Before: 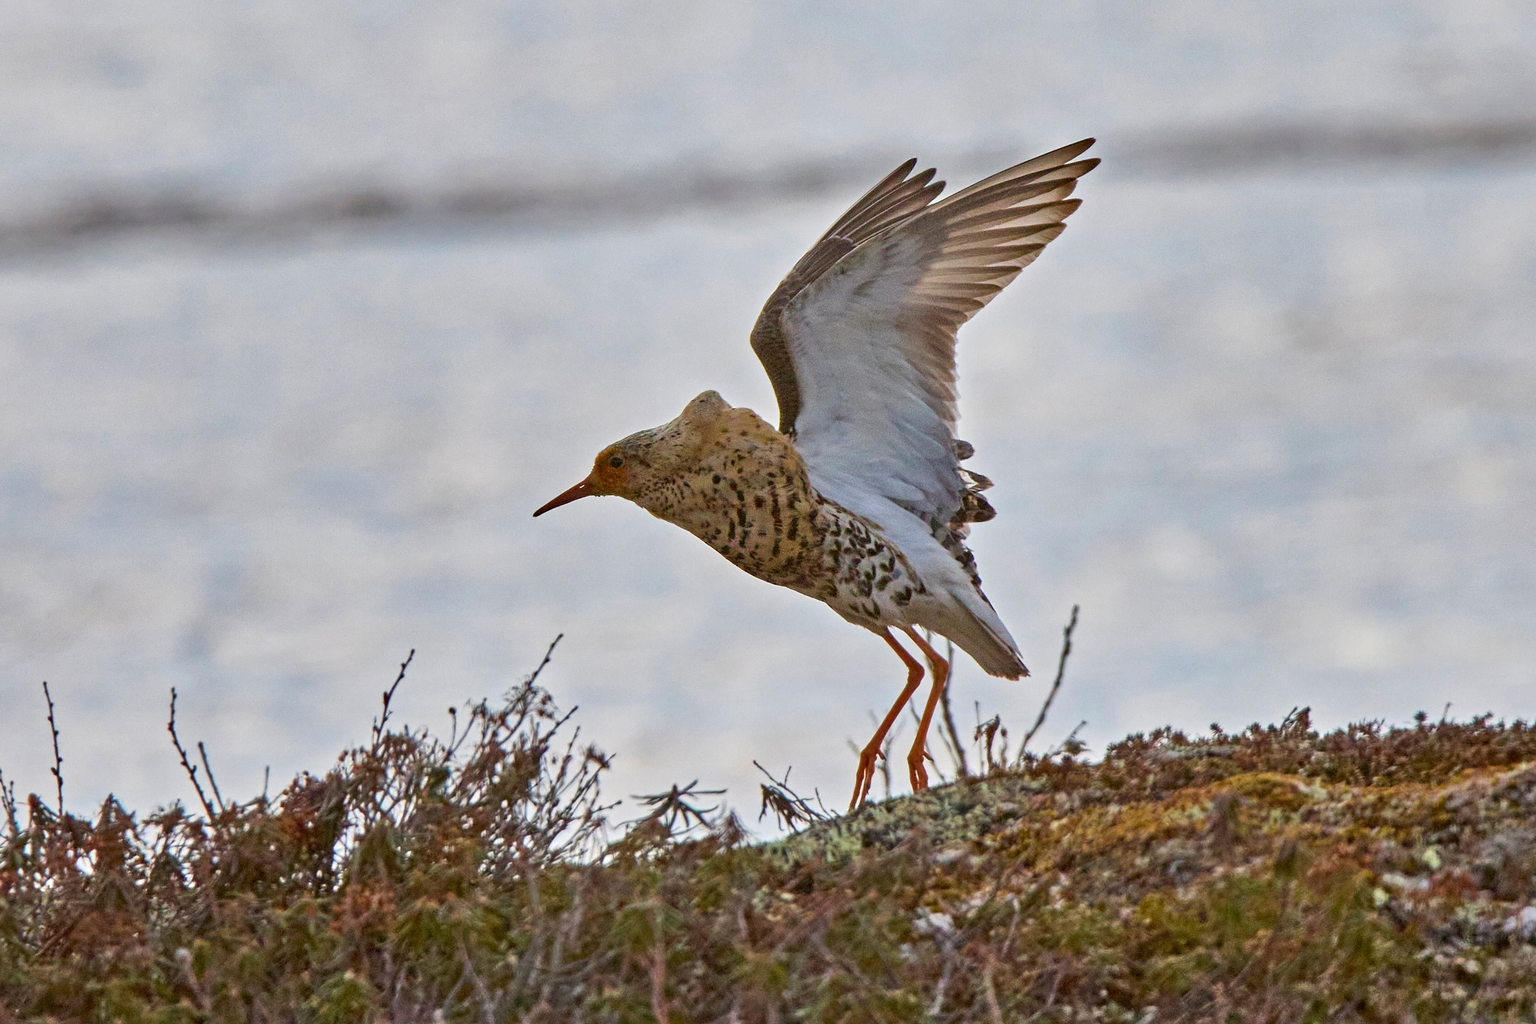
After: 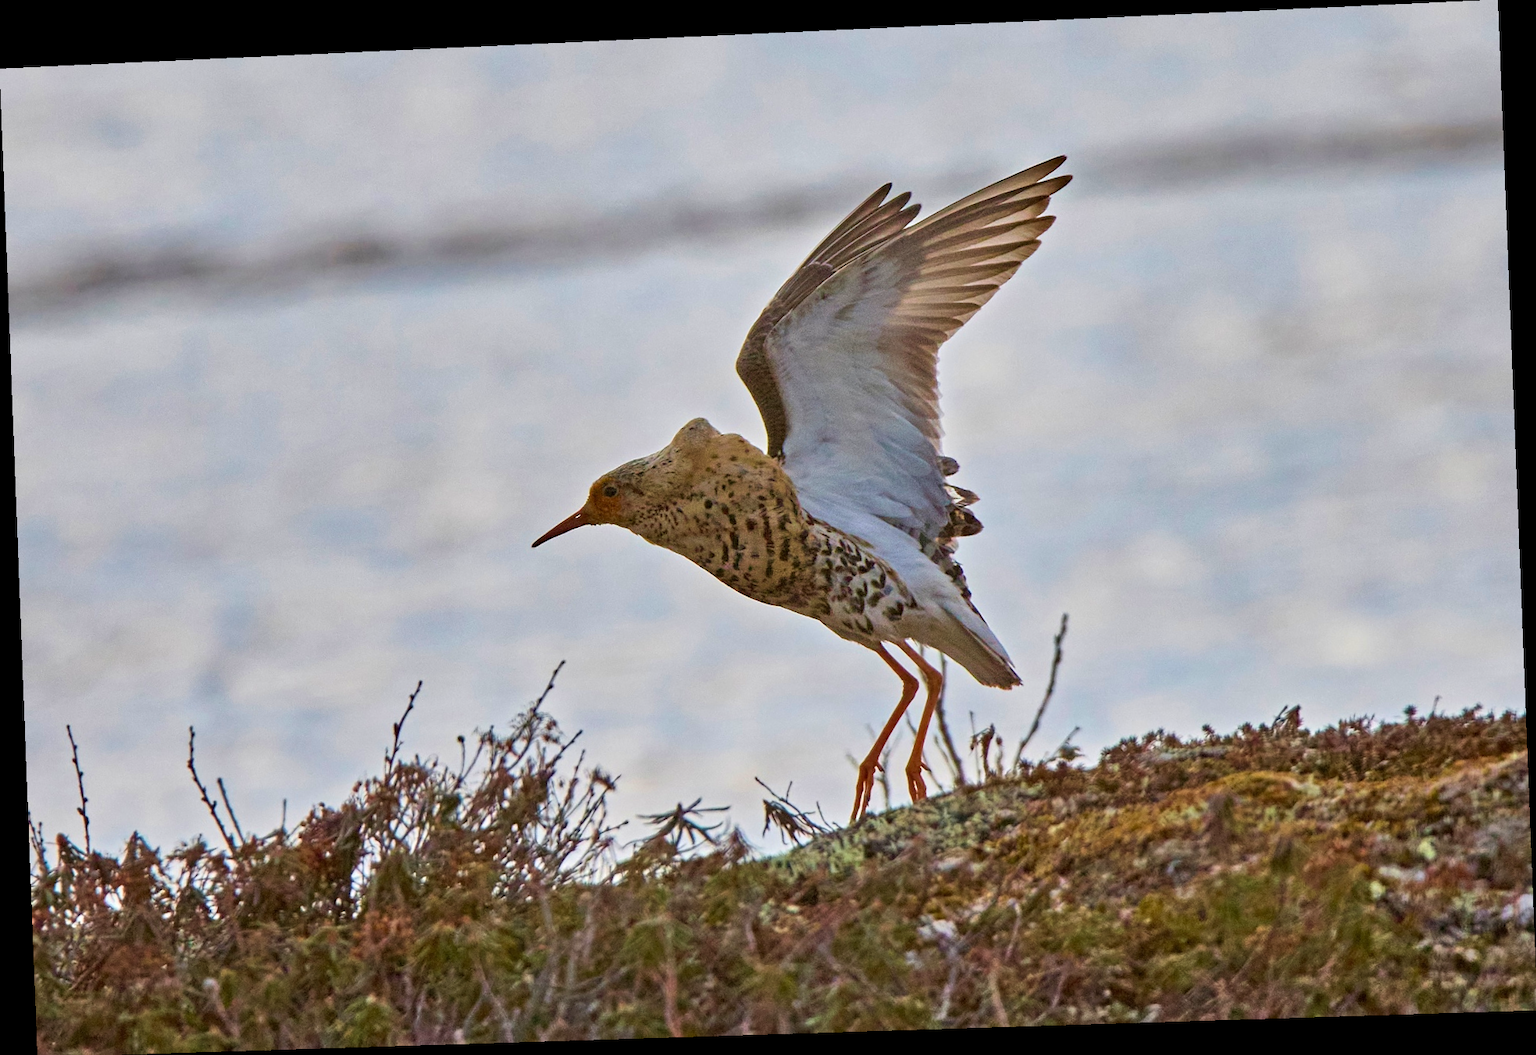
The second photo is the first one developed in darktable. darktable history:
velvia: strength 27%
rotate and perspective: rotation -2.22°, lens shift (horizontal) -0.022, automatic cropping off
